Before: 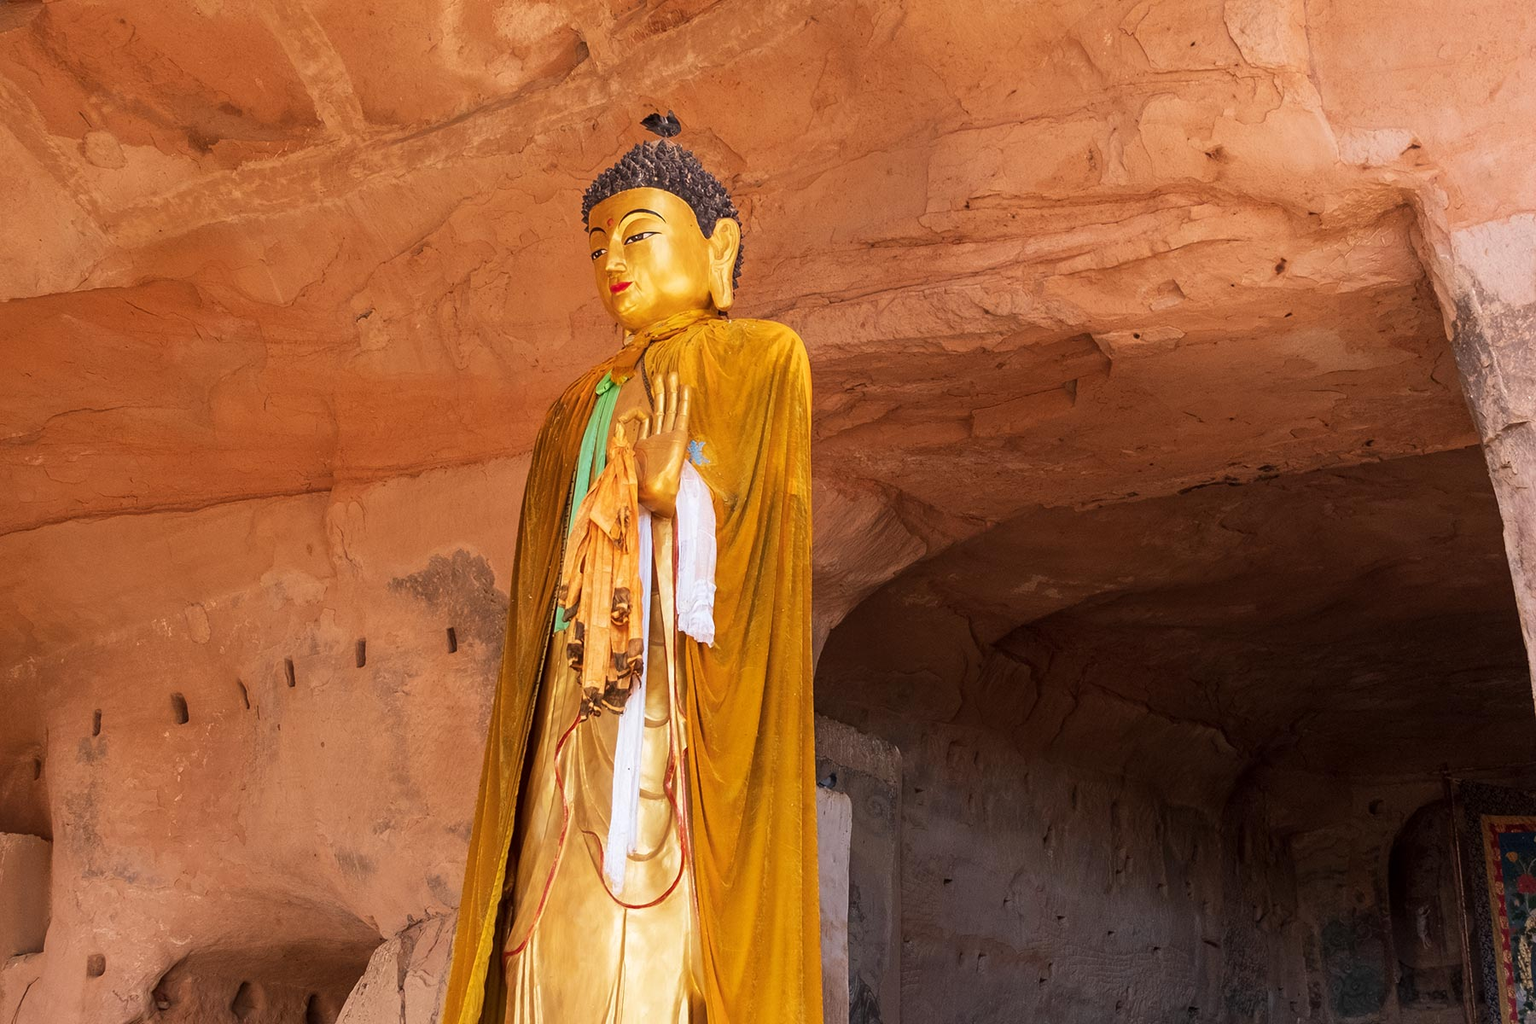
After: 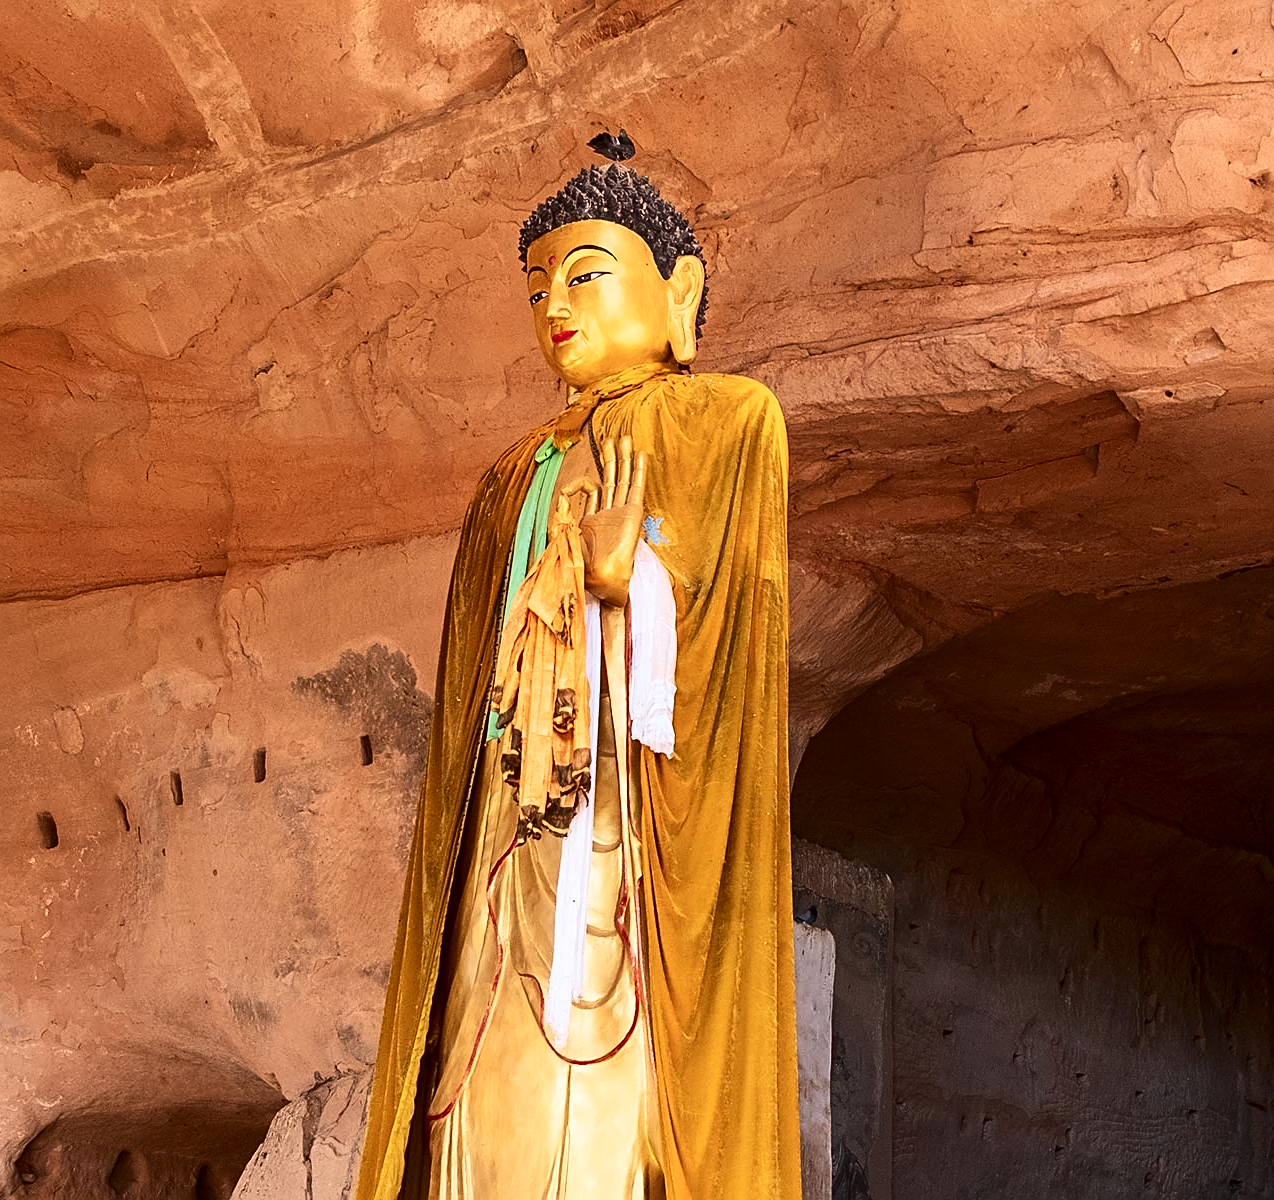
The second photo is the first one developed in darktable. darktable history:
contrast brightness saturation: contrast 0.28
crop and rotate: left 9.061%, right 20.142%
sharpen: on, module defaults
